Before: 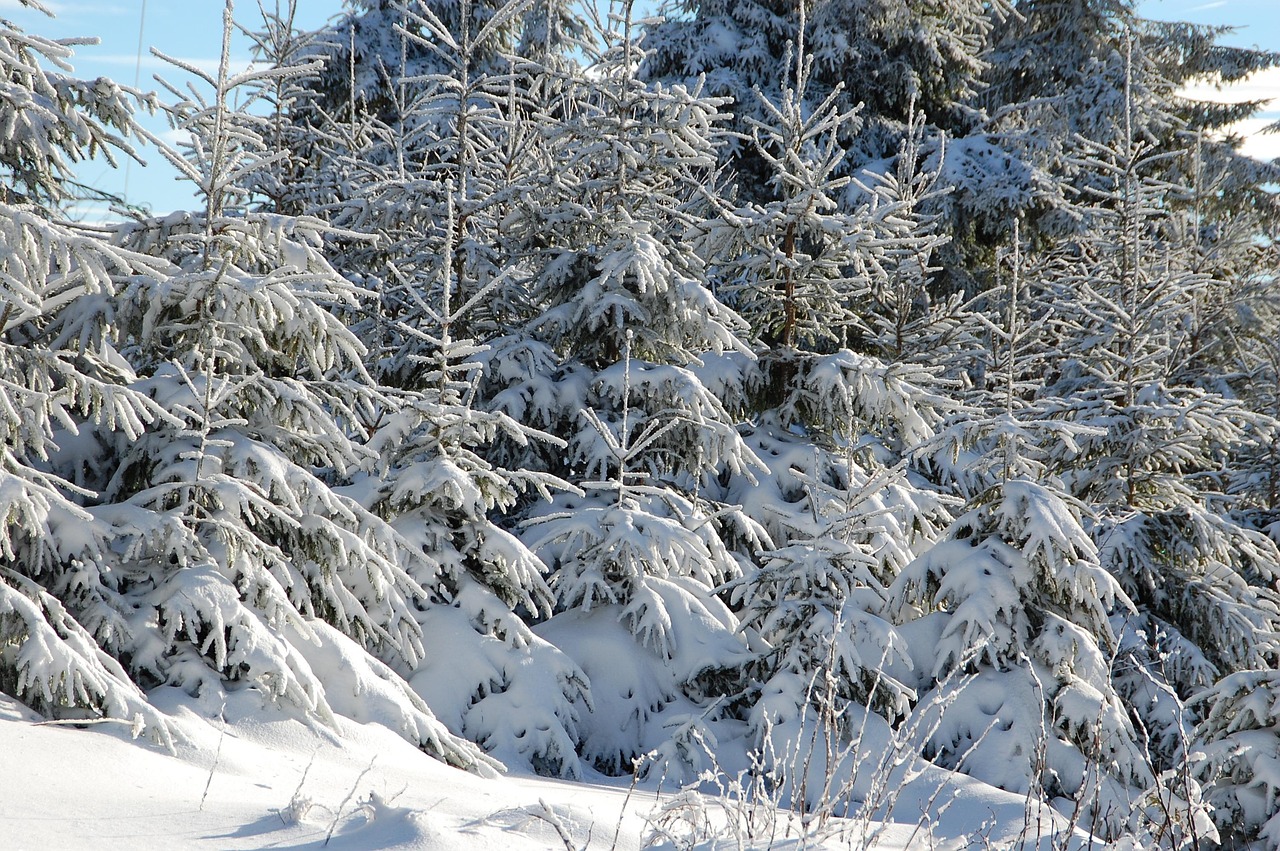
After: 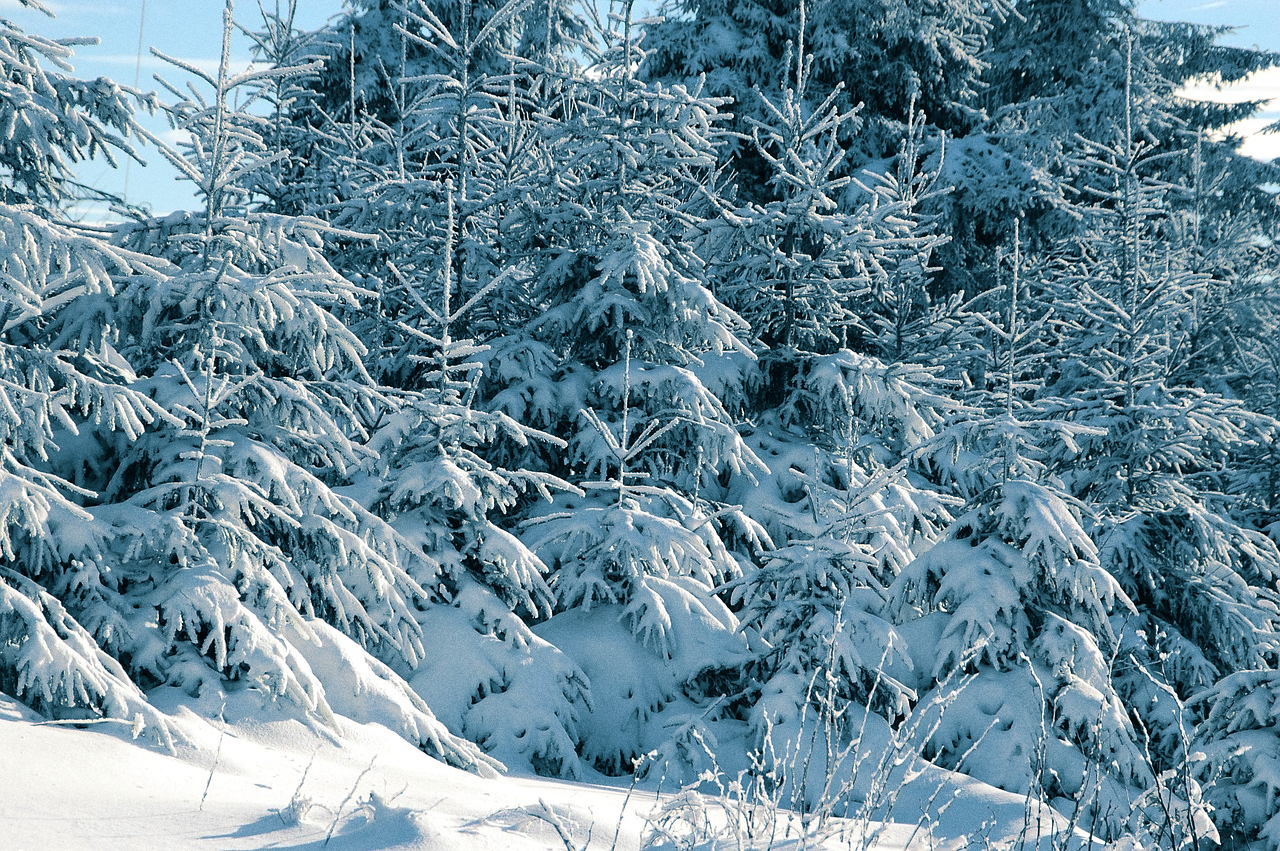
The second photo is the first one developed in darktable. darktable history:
grain: coarseness 0.09 ISO
split-toning: shadows › hue 212.4°, balance -70
